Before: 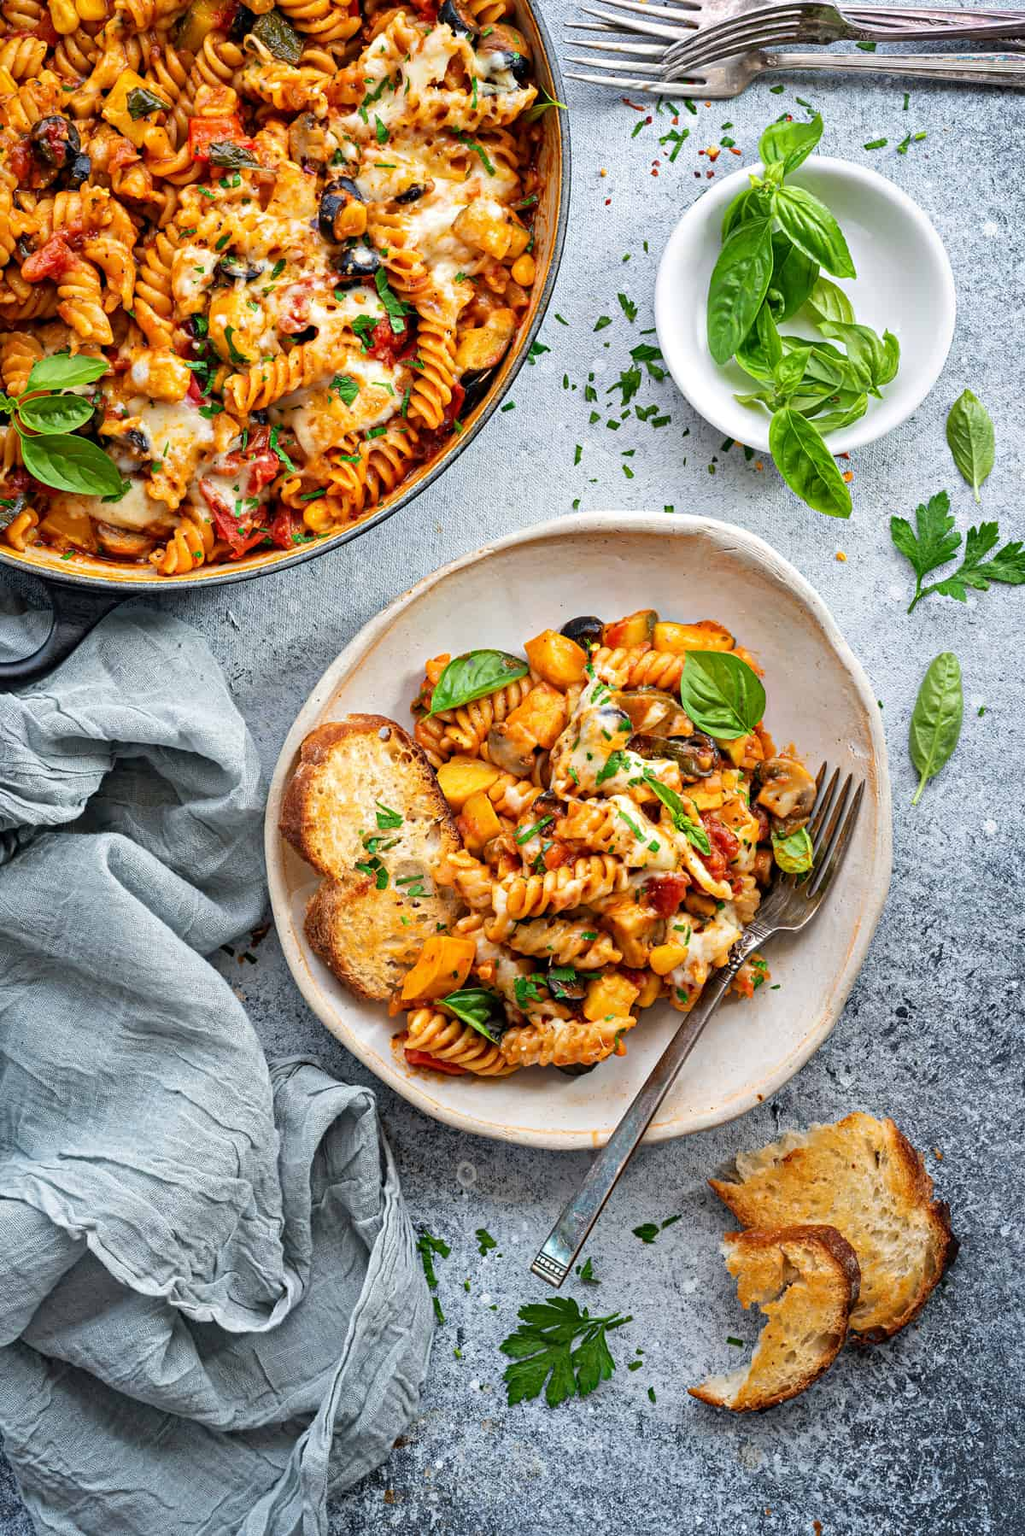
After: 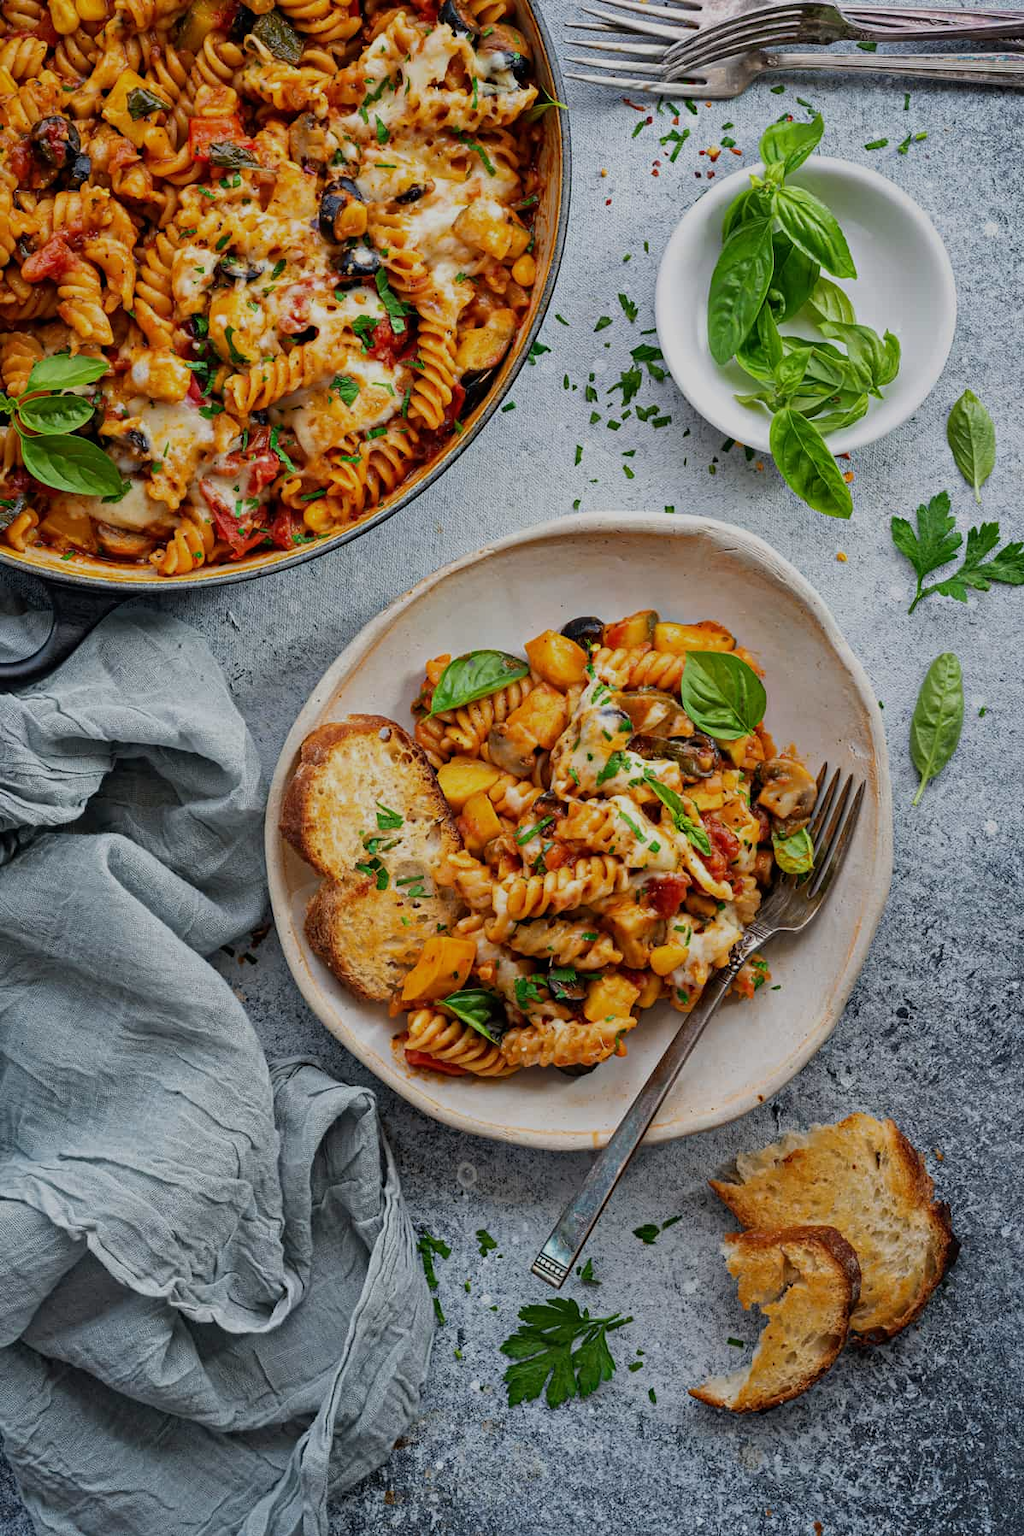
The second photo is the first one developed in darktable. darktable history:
exposure: black level correction 0, exposure -0.721 EV, compensate highlight preservation false
